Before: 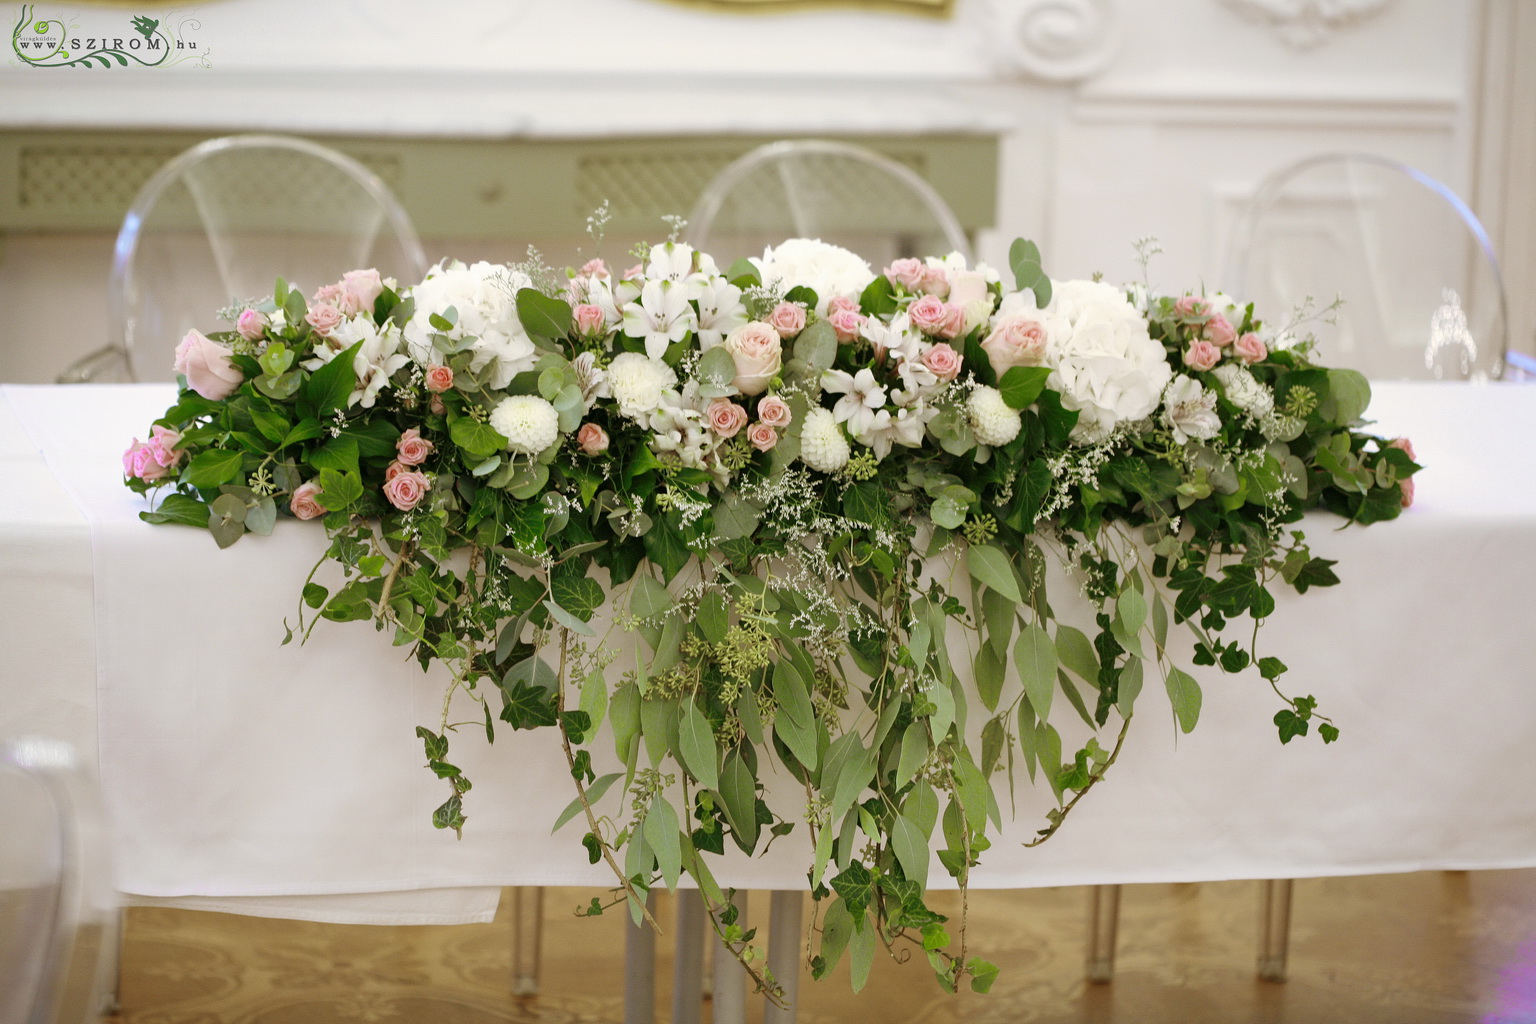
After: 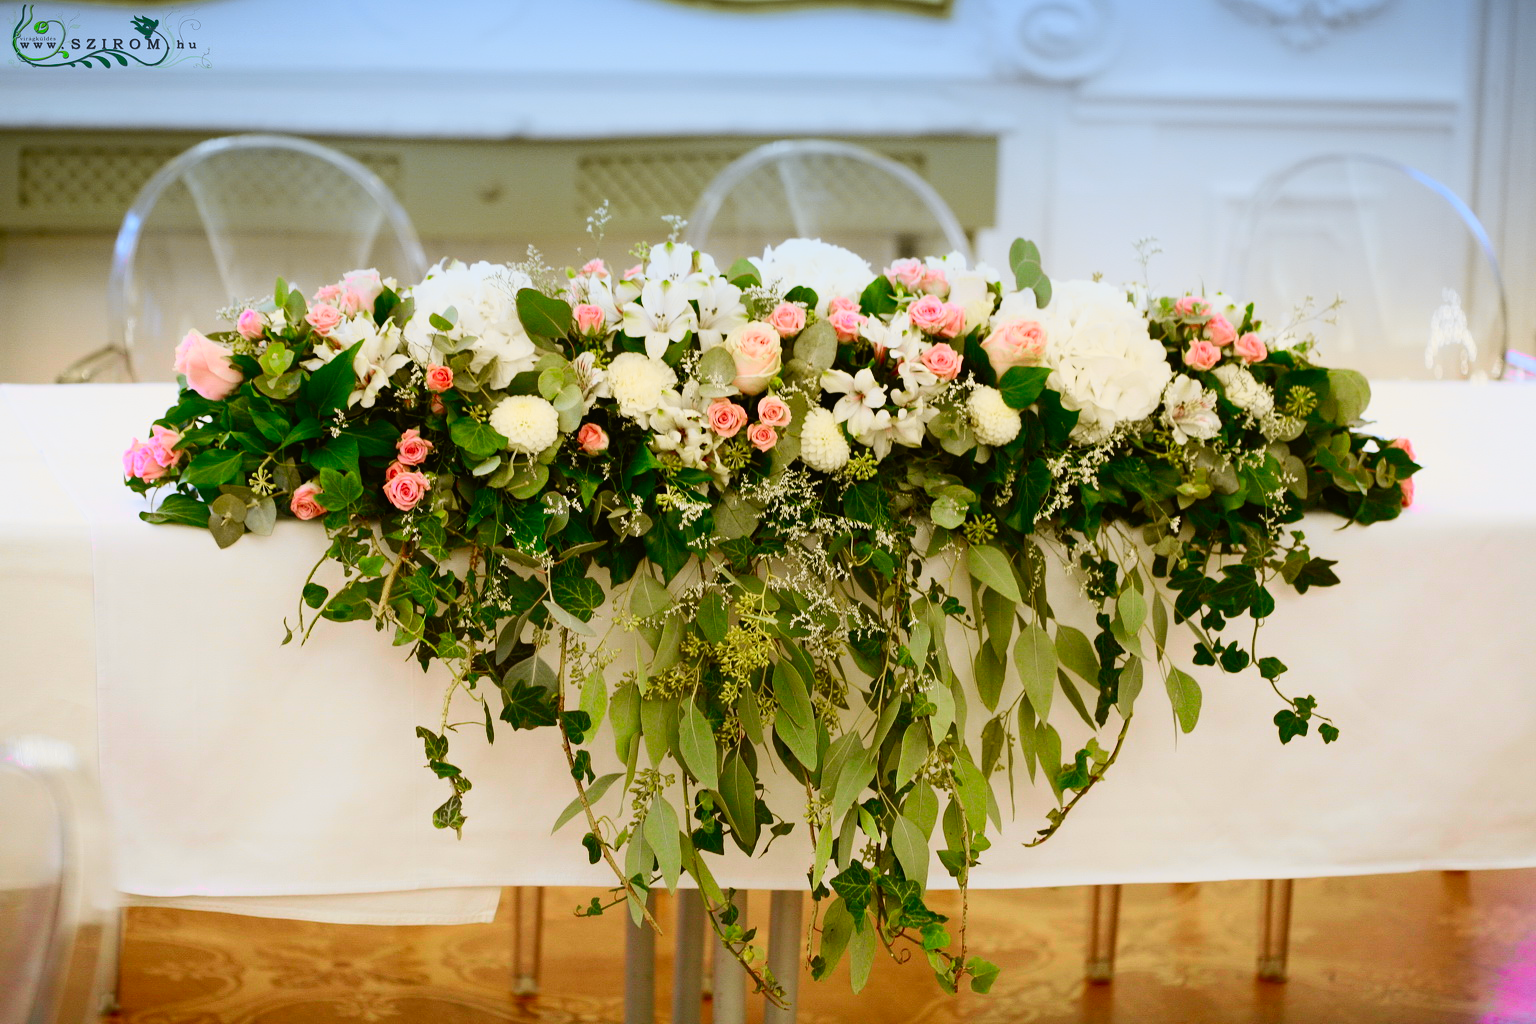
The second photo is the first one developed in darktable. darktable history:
contrast brightness saturation: contrast 0.12, brightness -0.12, saturation 0.2
graduated density: density 2.02 EV, hardness 44%, rotation 0.374°, offset 8.21, hue 208.8°, saturation 97%
shadows and highlights: shadows 0, highlights 40
tone curve: curves: ch0 [(0, 0.017) (0.239, 0.277) (0.508, 0.593) (0.826, 0.855) (1, 0.945)]; ch1 [(0, 0) (0.401, 0.42) (0.442, 0.47) (0.492, 0.498) (0.511, 0.504) (0.555, 0.586) (0.681, 0.739) (1, 1)]; ch2 [(0, 0) (0.411, 0.433) (0.5, 0.504) (0.545, 0.574) (1, 1)], color space Lab, independent channels, preserve colors none
